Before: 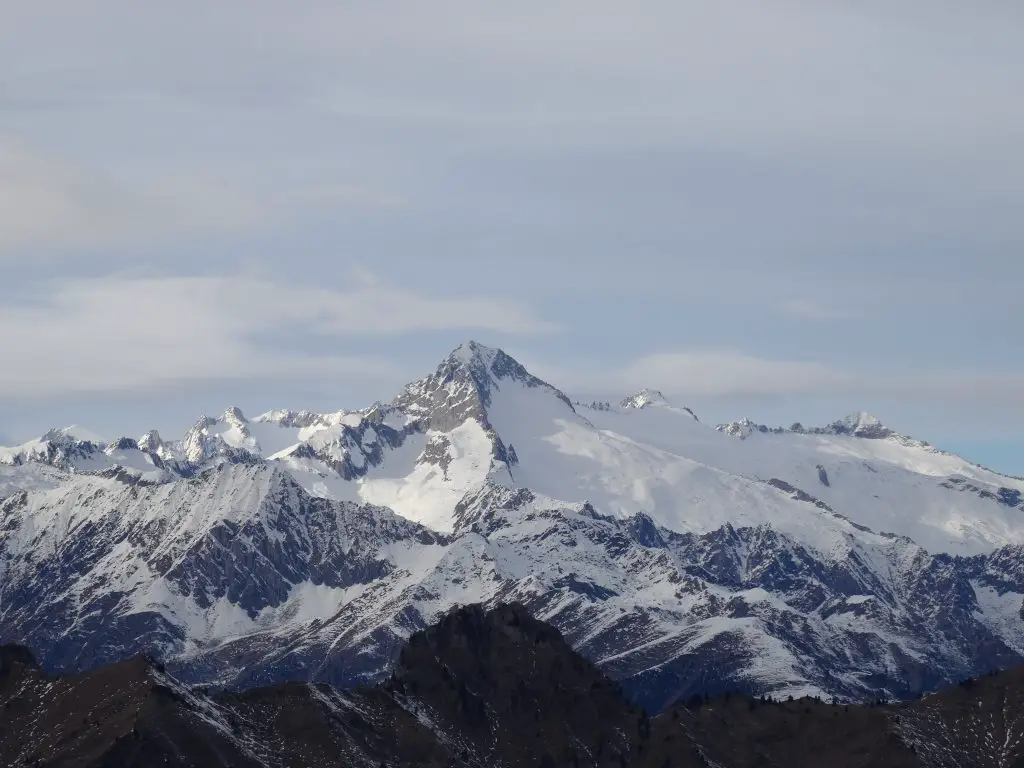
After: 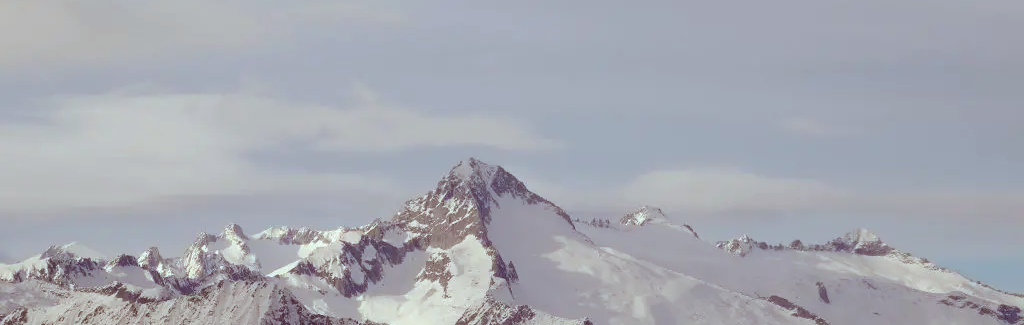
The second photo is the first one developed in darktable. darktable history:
color correction: highlights a* -7.15, highlights b* -0.211, shadows a* 20.65, shadows b* 11
crop and rotate: top 23.874%, bottom 33.8%
